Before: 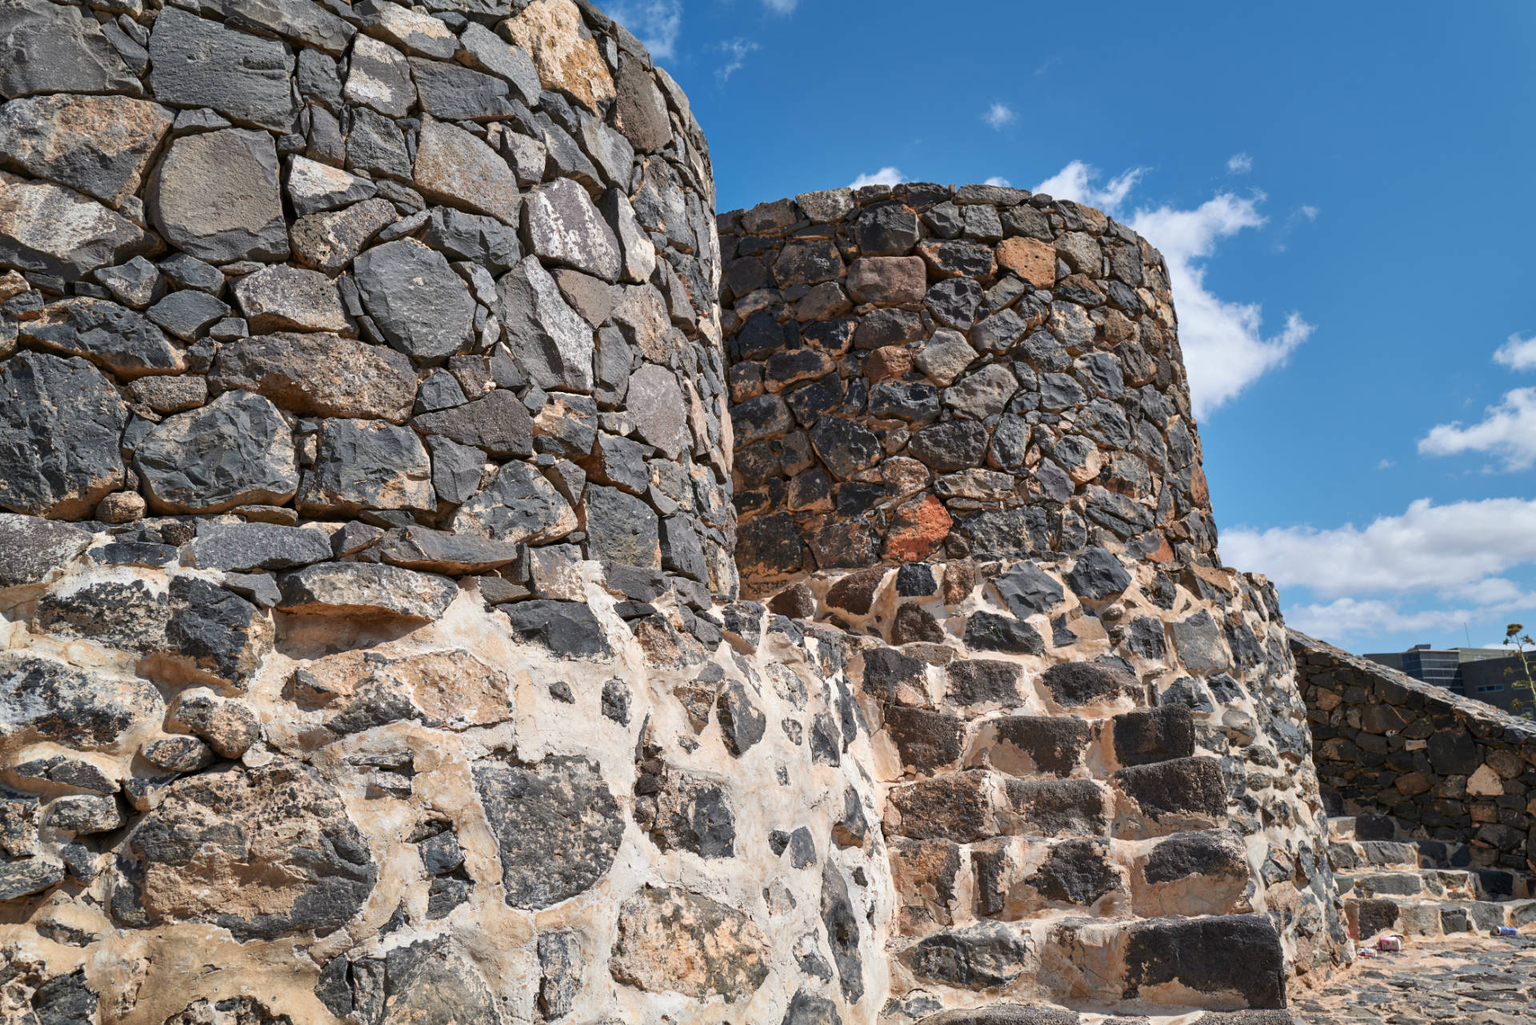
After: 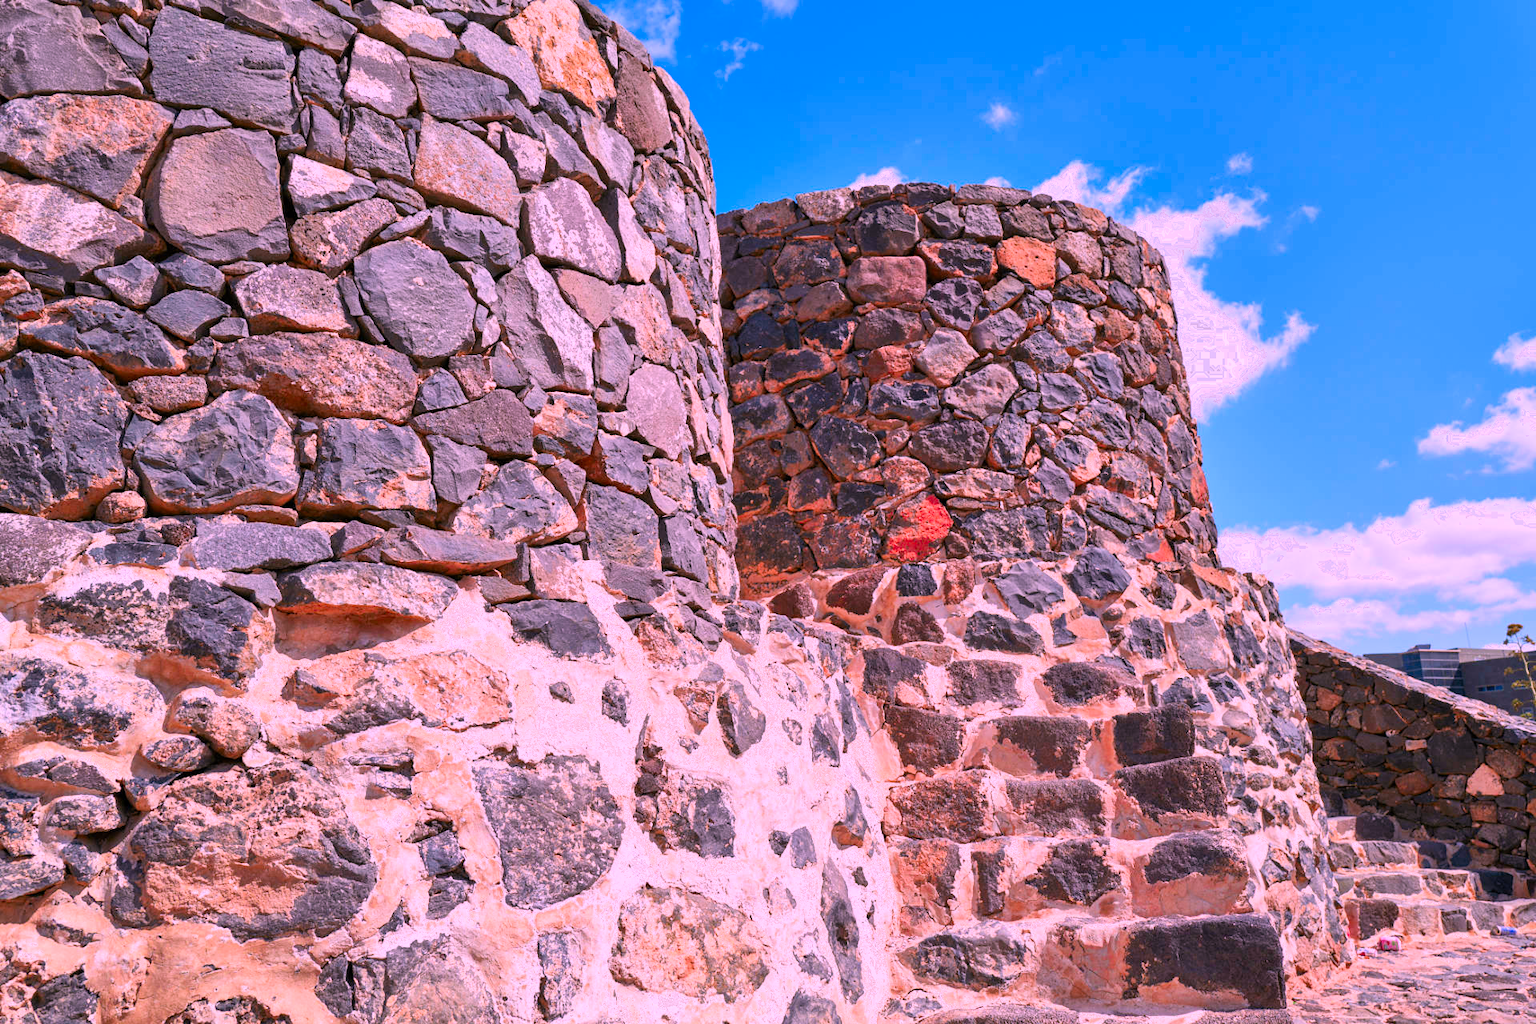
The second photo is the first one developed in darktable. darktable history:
exposure: black level correction 0, exposure 0.697 EV, compensate exposure bias true, compensate highlight preservation false
filmic rgb: black relative exposure -14.86 EV, white relative exposure 3 EV, target black luminance 0%, hardness 9.22, latitude 98.32%, contrast 0.916, shadows ↔ highlights balance 0.412%
tone equalizer: smoothing diameter 24.79%, edges refinement/feathering 13.71, preserve details guided filter
color correction: highlights a* 19.01, highlights b* -11.57, saturation 1.66
